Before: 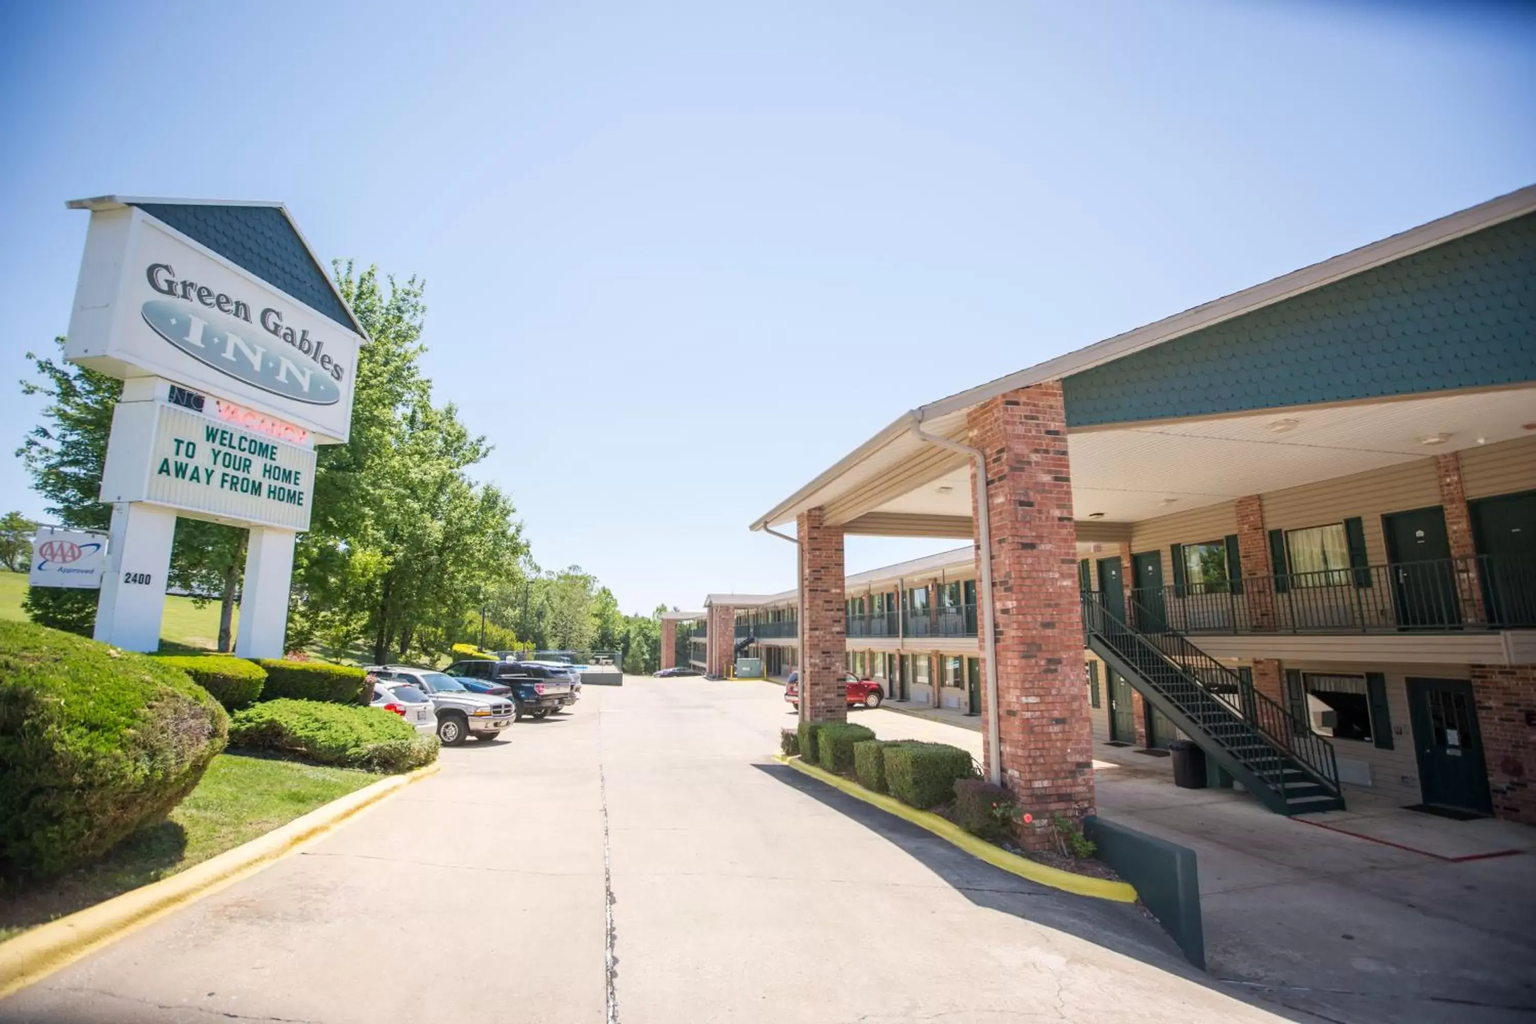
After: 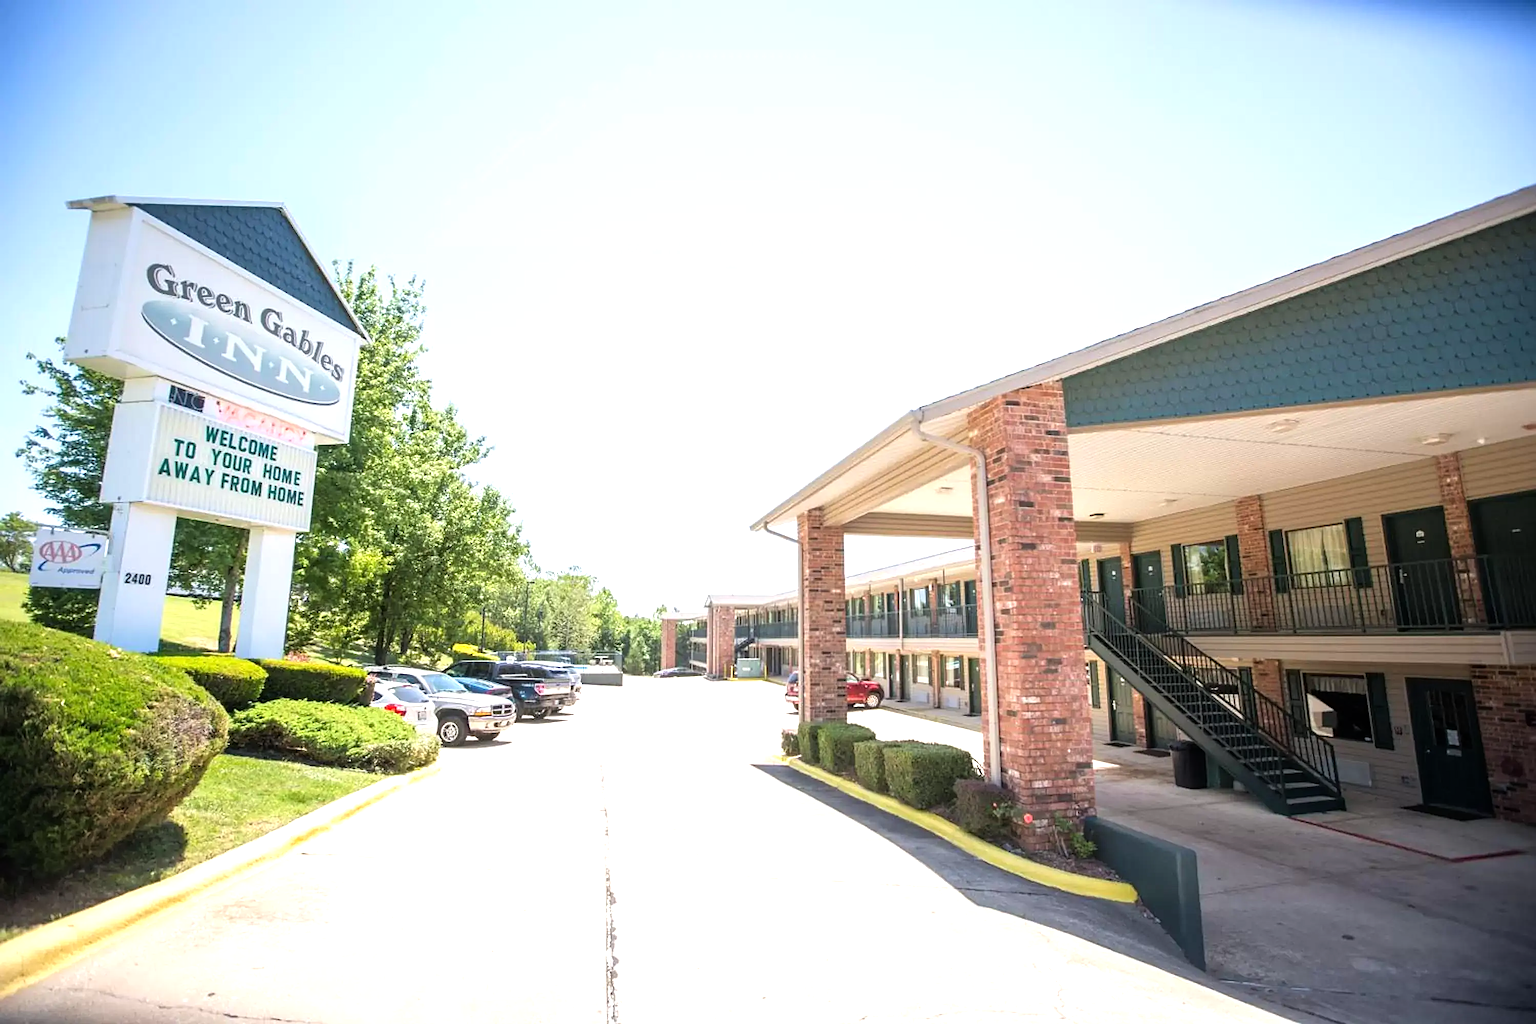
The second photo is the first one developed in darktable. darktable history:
tone equalizer: -8 EV -0.783 EV, -7 EV -0.717 EV, -6 EV -0.58 EV, -5 EV -0.414 EV, -3 EV 0.366 EV, -2 EV 0.6 EV, -1 EV 0.687 EV, +0 EV 0.723 EV
sharpen: on, module defaults
